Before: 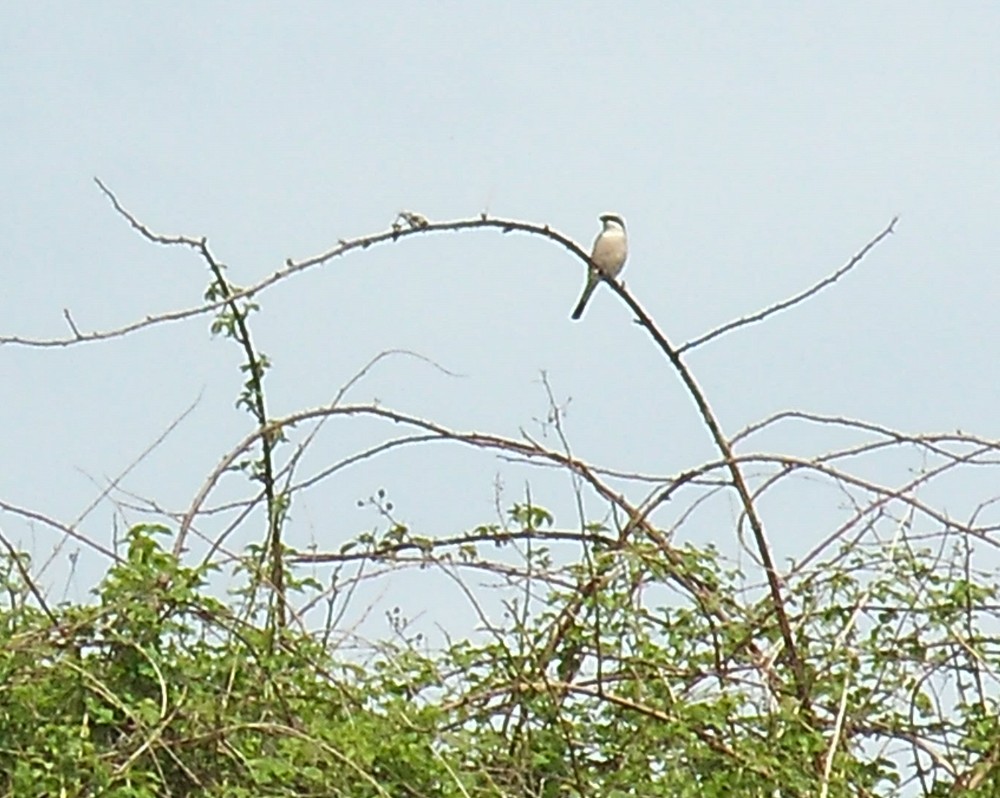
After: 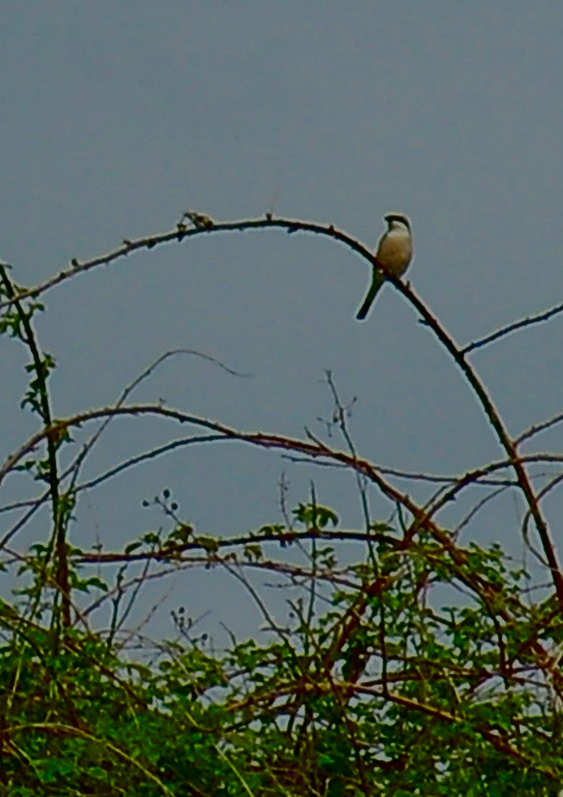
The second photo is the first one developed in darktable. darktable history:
crop: left 21.589%, right 22.035%, bottom 0.011%
filmic rgb: black relative exposure -7.65 EV, white relative exposure 4.56 EV, threshold 3 EV, hardness 3.61, iterations of high-quality reconstruction 10, enable highlight reconstruction true
contrast brightness saturation: brightness -0.982, saturation 0.982
